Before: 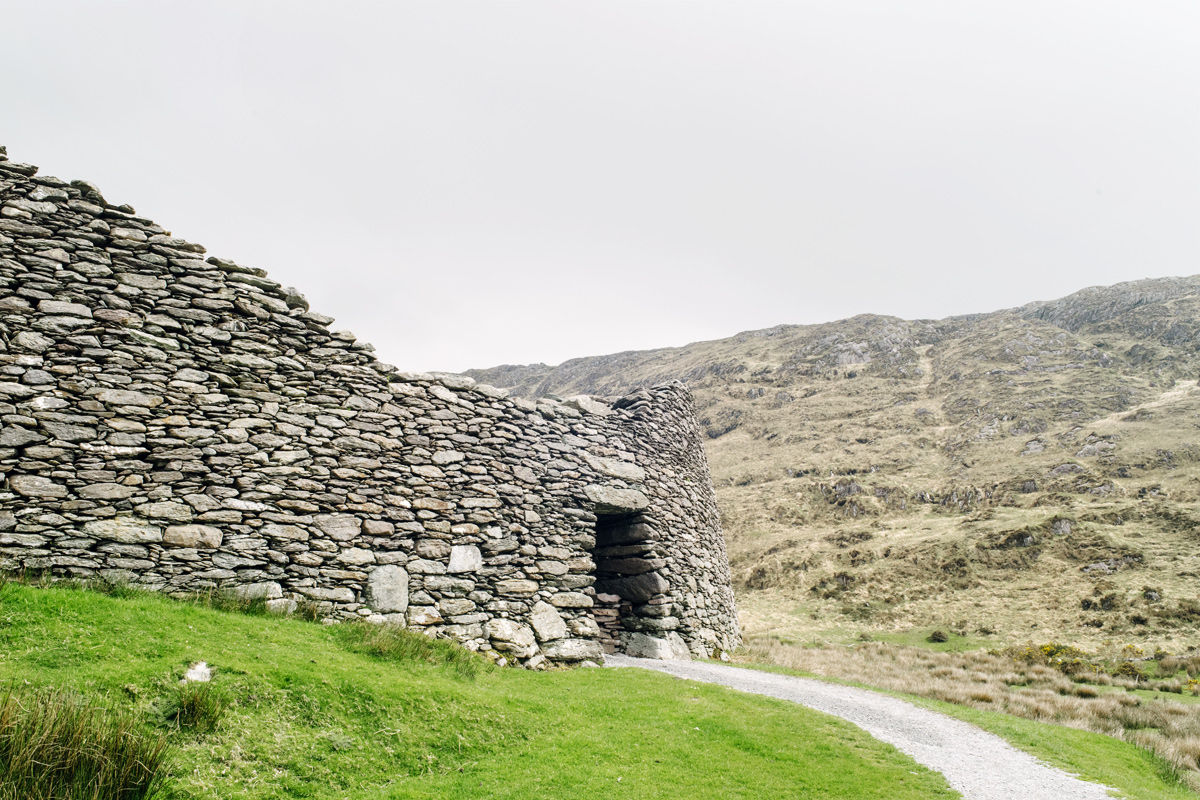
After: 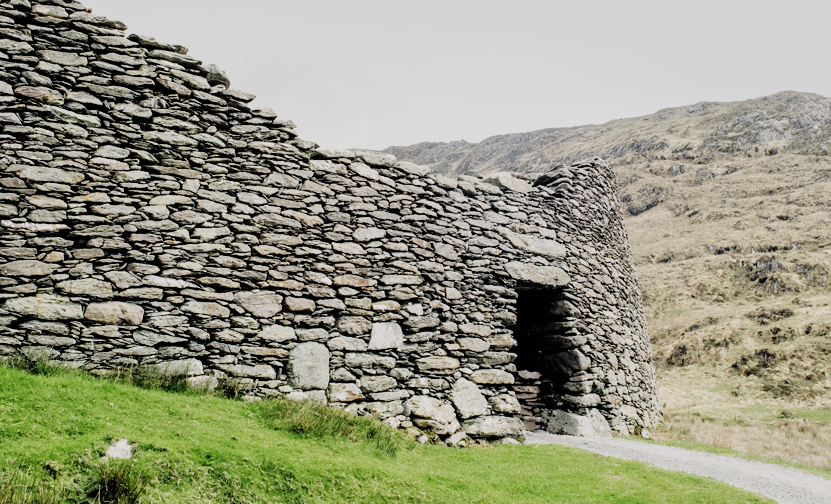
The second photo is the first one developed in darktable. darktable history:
crop: left 6.661%, top 27.993%, right 24.013%, bottom 8.988%
filmic rgb: black relative exposure -5.06 EV, white relative exposure 3.96 EV, hardness 2.9, contrast 1.298, color science v4 (2020)
exposure: exposure -0.149 EV, compensate highlight preservation false
